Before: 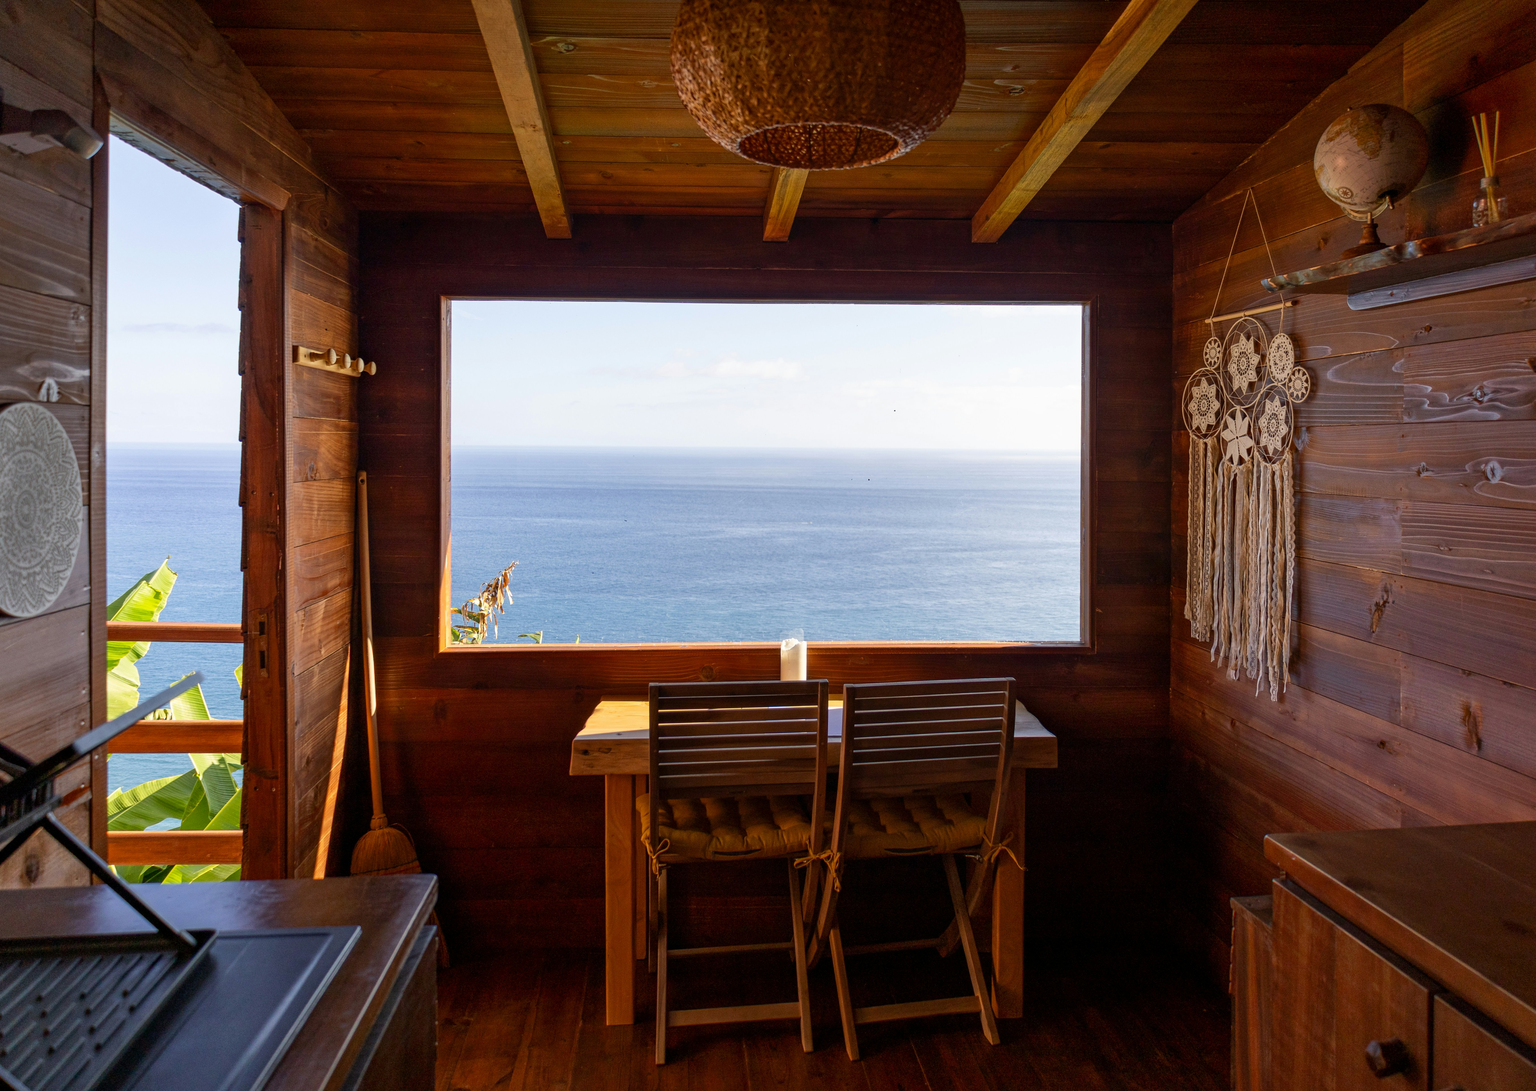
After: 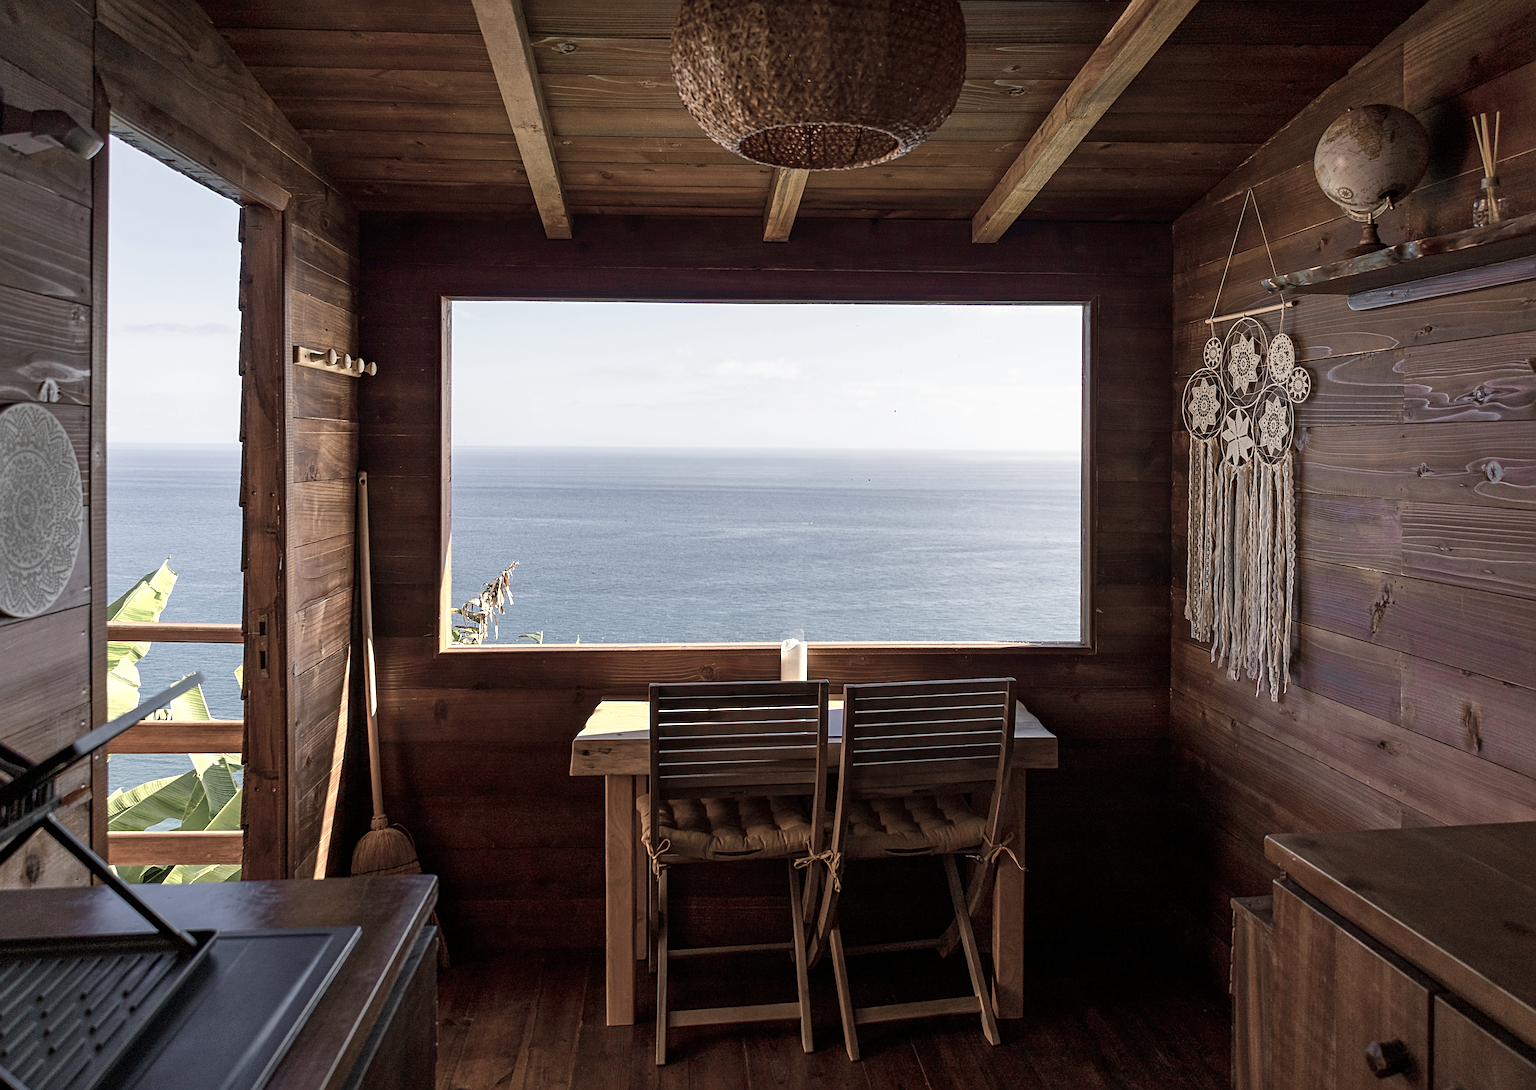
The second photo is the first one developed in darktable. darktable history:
color zones: curves: ch0 [(0, 0.6) (0.129, 0.585) (0.193, 0.596) (0.429, 0.5) (0.571, 0.5) (0.714, 0.5) (0.857, 0.5) (1, 0.6)]; ch1 [(0, 0.453) (0.112, 0.245) (0.213, 0.252) (0.429, 0.233) (0.571, 0.231) (0.683, 0.242) (0.857, 0.296) (1, 0.453)]
sharpen: radius 4.92
